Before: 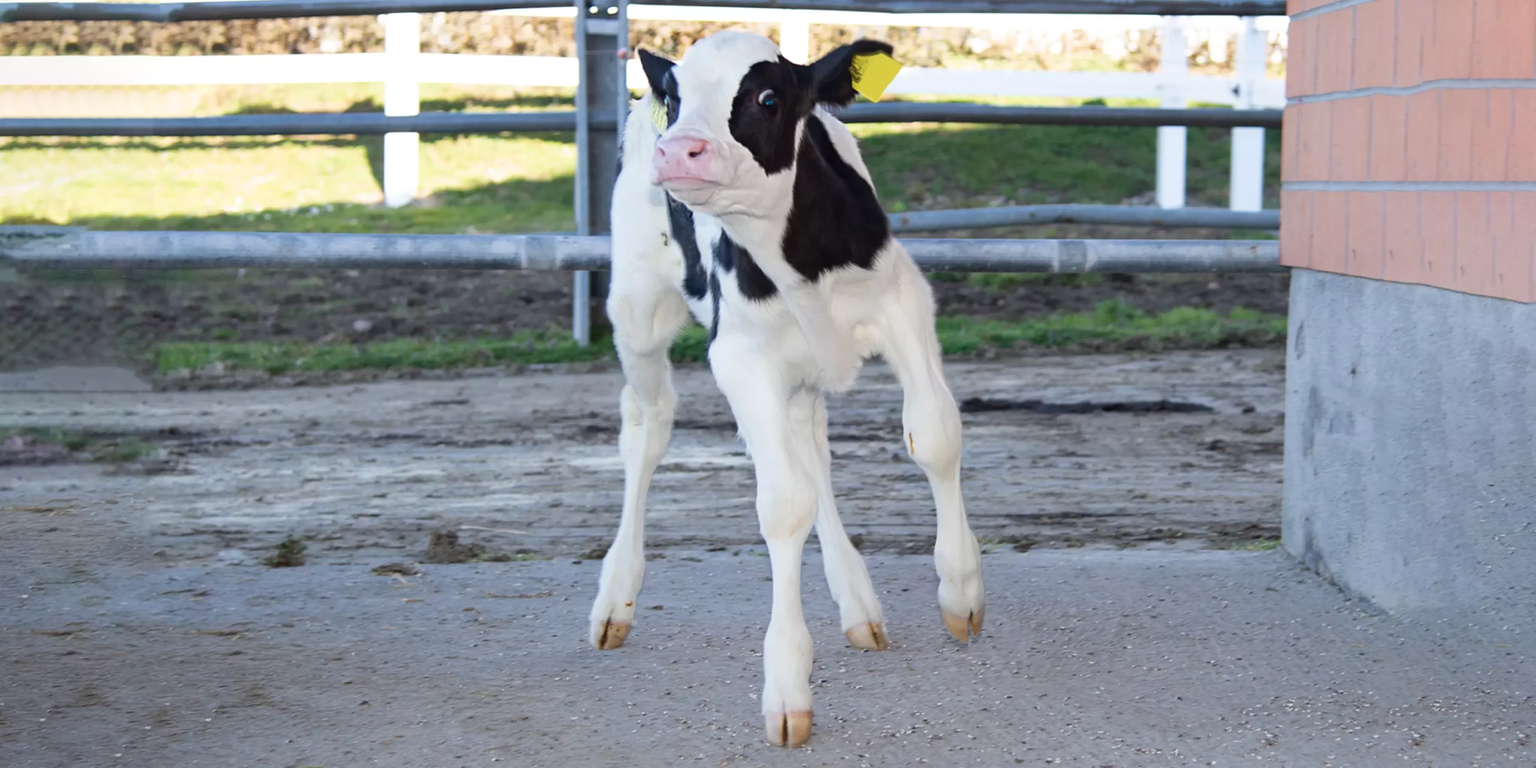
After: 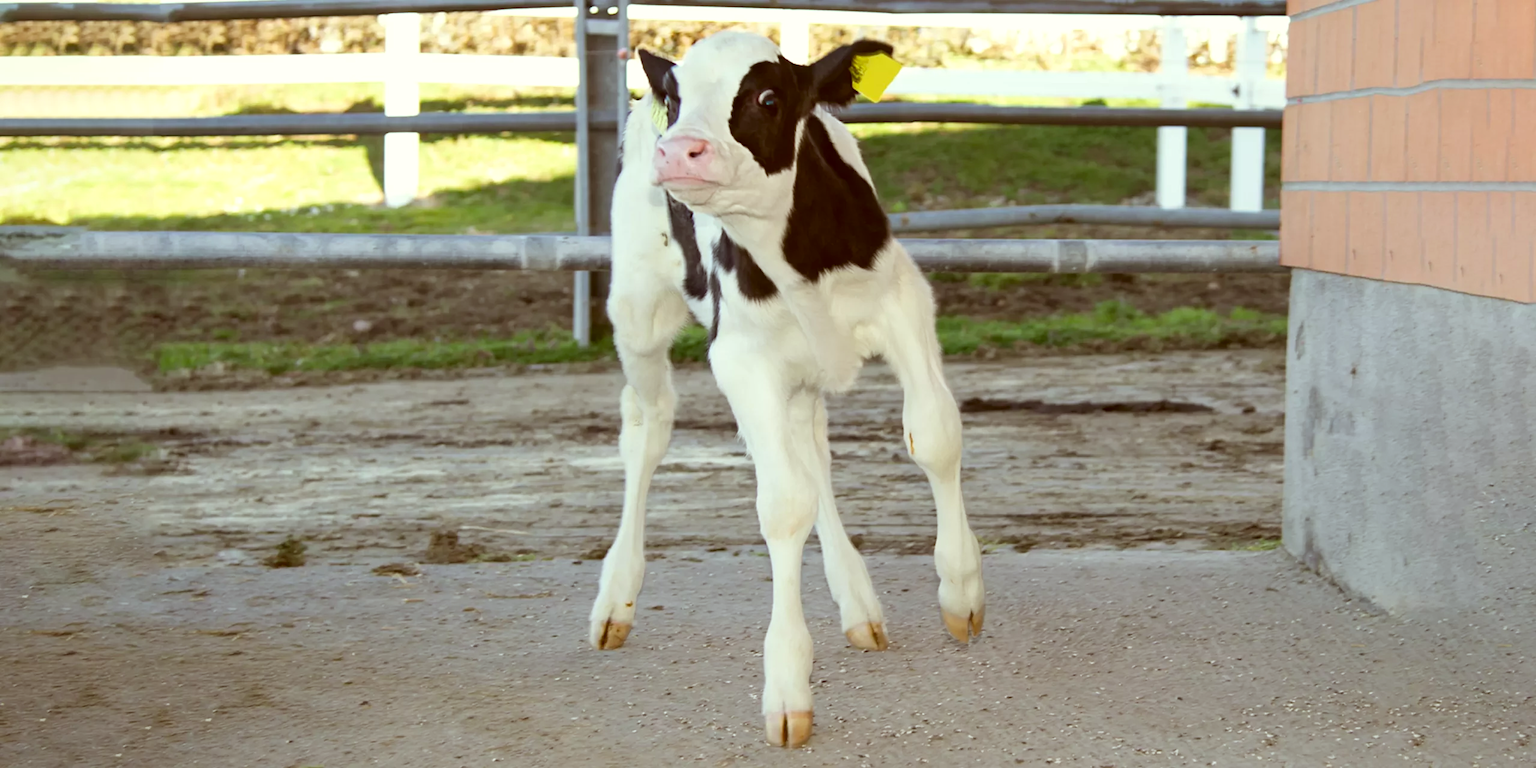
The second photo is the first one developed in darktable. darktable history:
color correction: highlights a* -5.94, highlights b* 9.48, shadows a* 10.12, shadows b* 23.94
exposure: exposure 0.131 EV, compensate highlight preservation false
